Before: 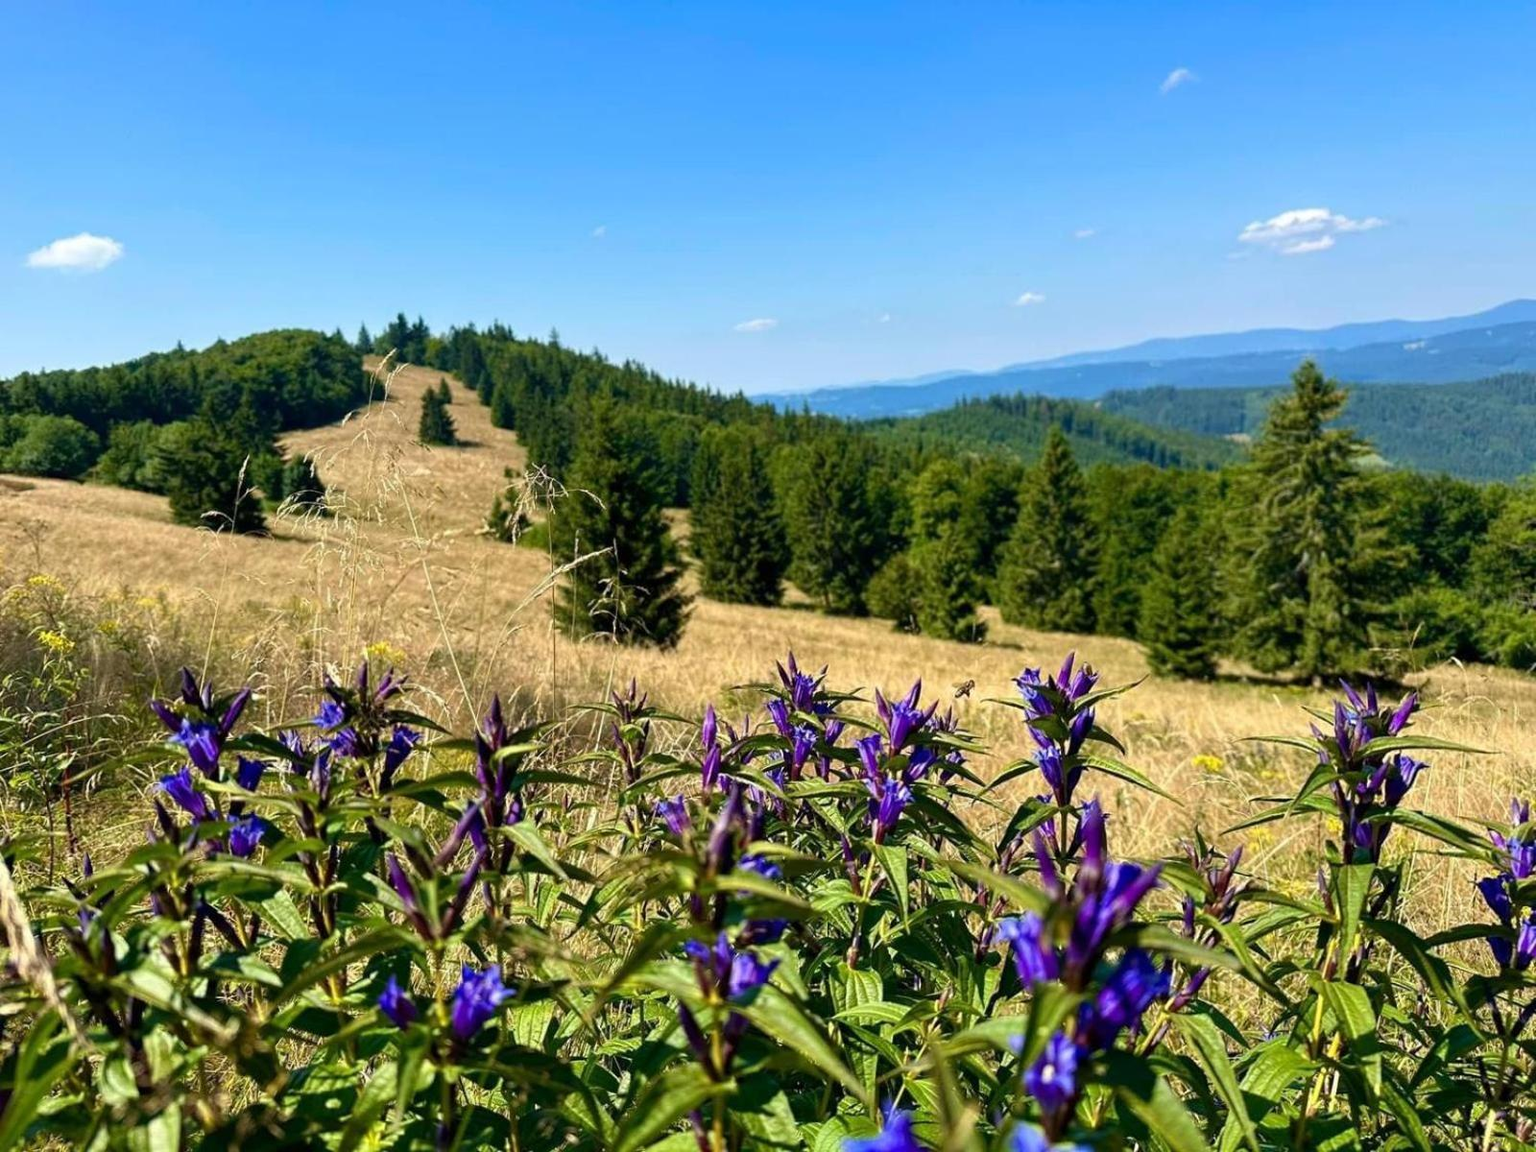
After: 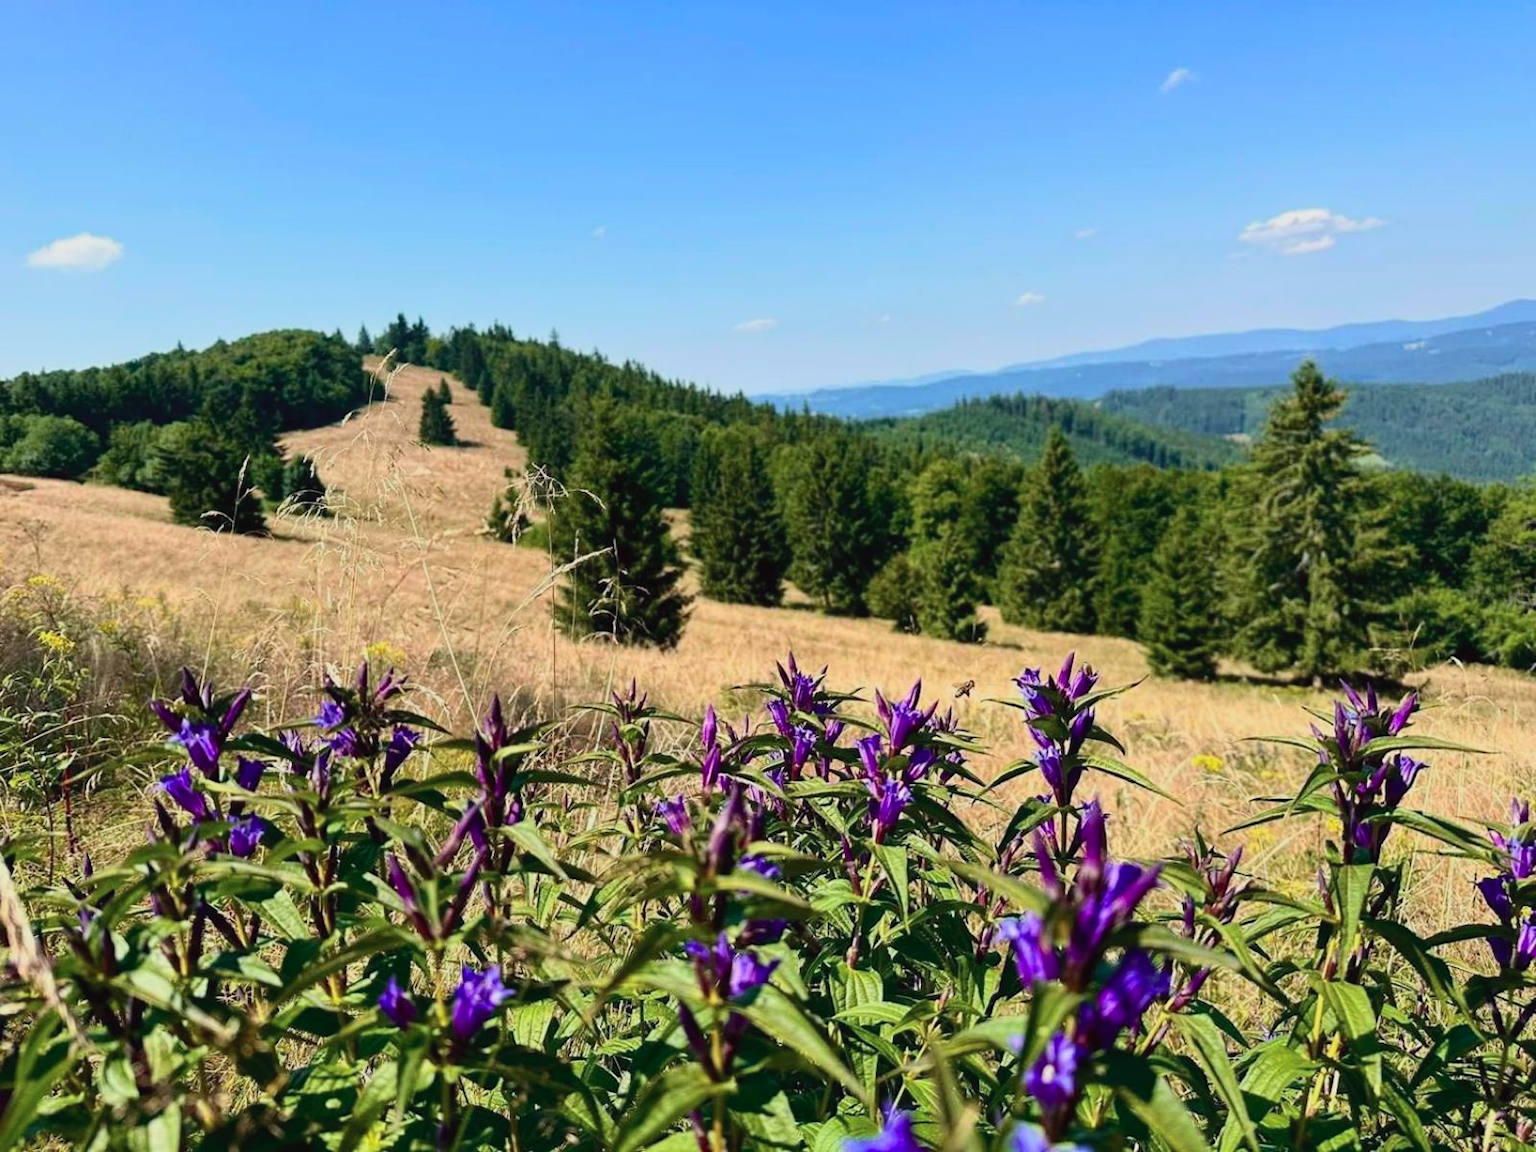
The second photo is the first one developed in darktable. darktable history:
tone curve: curves: ch0 [(0, 0.023) (0.184, 0.168) (0.491, 0.519) (0.748, 0.765) (1, 0.919)]; ch1 [(0, 0) (0.179, 0.173) (0.322, 0.32) (0.424, 0.424) (0.496, 0.501) (0.563, 0.586) (0.761, 0.803) (1, 1)]; ch2 [(0, 0) (0.434, 0.447) (0.483, 0.487) (0.557, 0.541) (0.697, 0.68) (1, 1)], color space Lab, independent channels, preserve colors none
